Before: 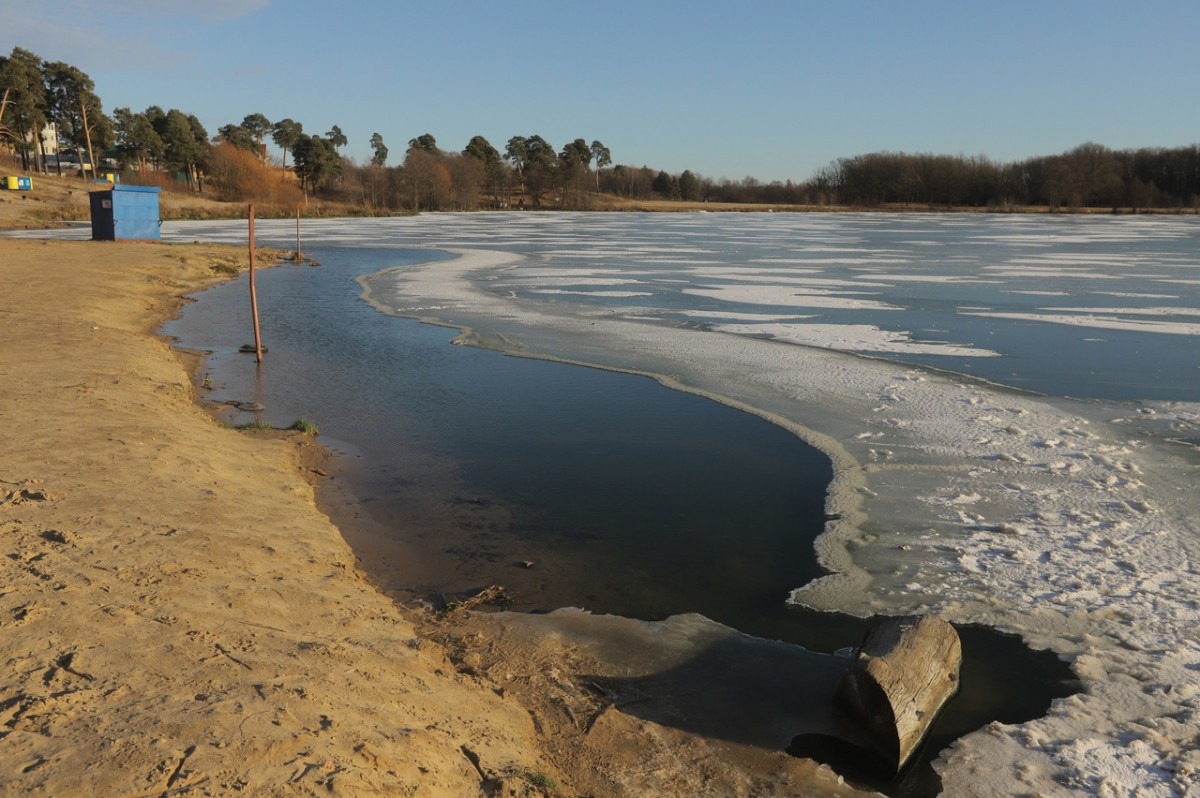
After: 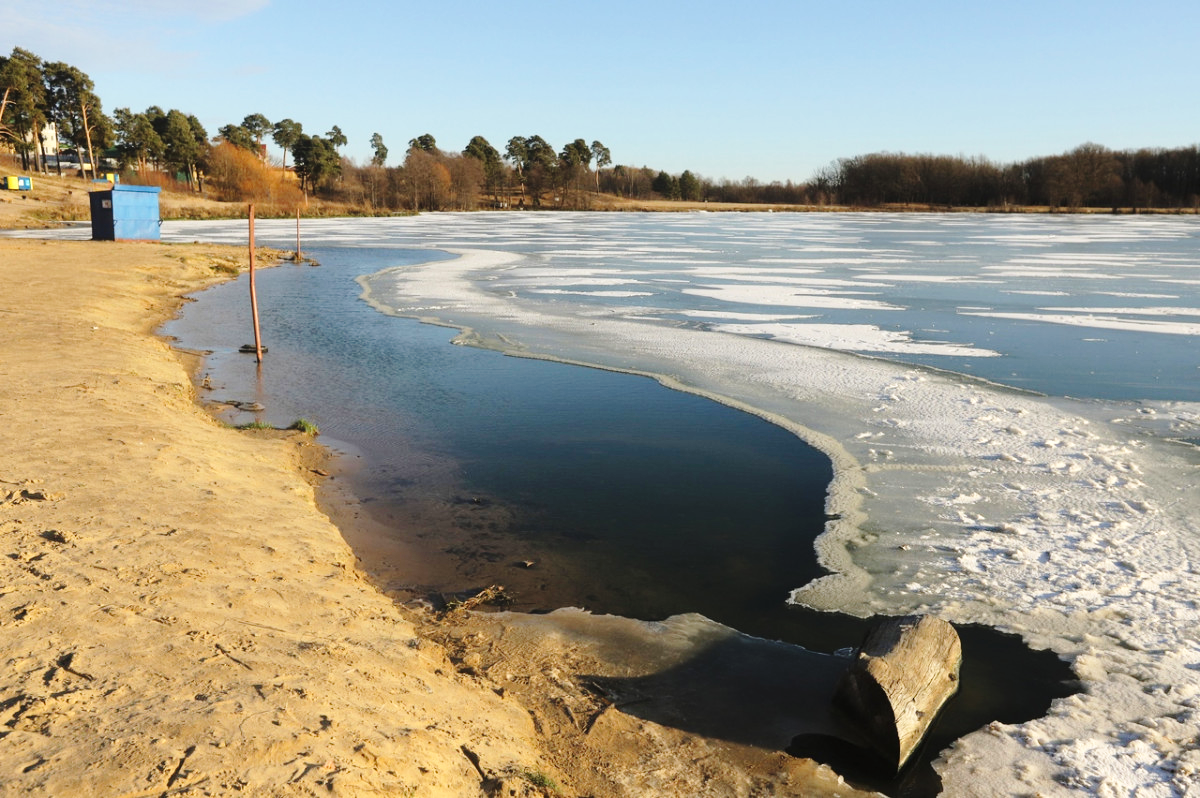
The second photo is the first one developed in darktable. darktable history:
base curve: curves: ch0 [(0, 0) (0.028, 0.03) (0.121, 0.232) (0.46, 0.748) (0.859, 0.968) (1, 1)], preserve colors none
levels: levels [0, 0.476, 0.951]
